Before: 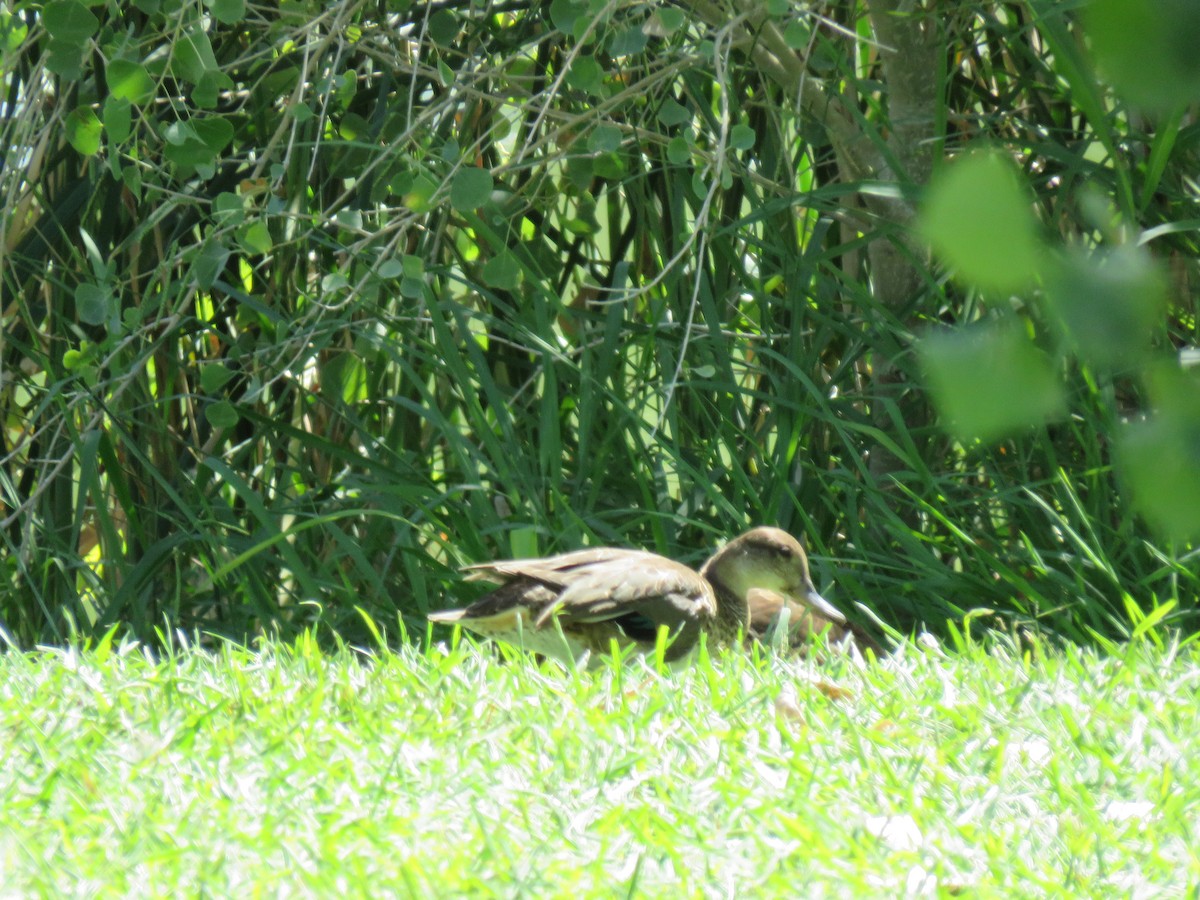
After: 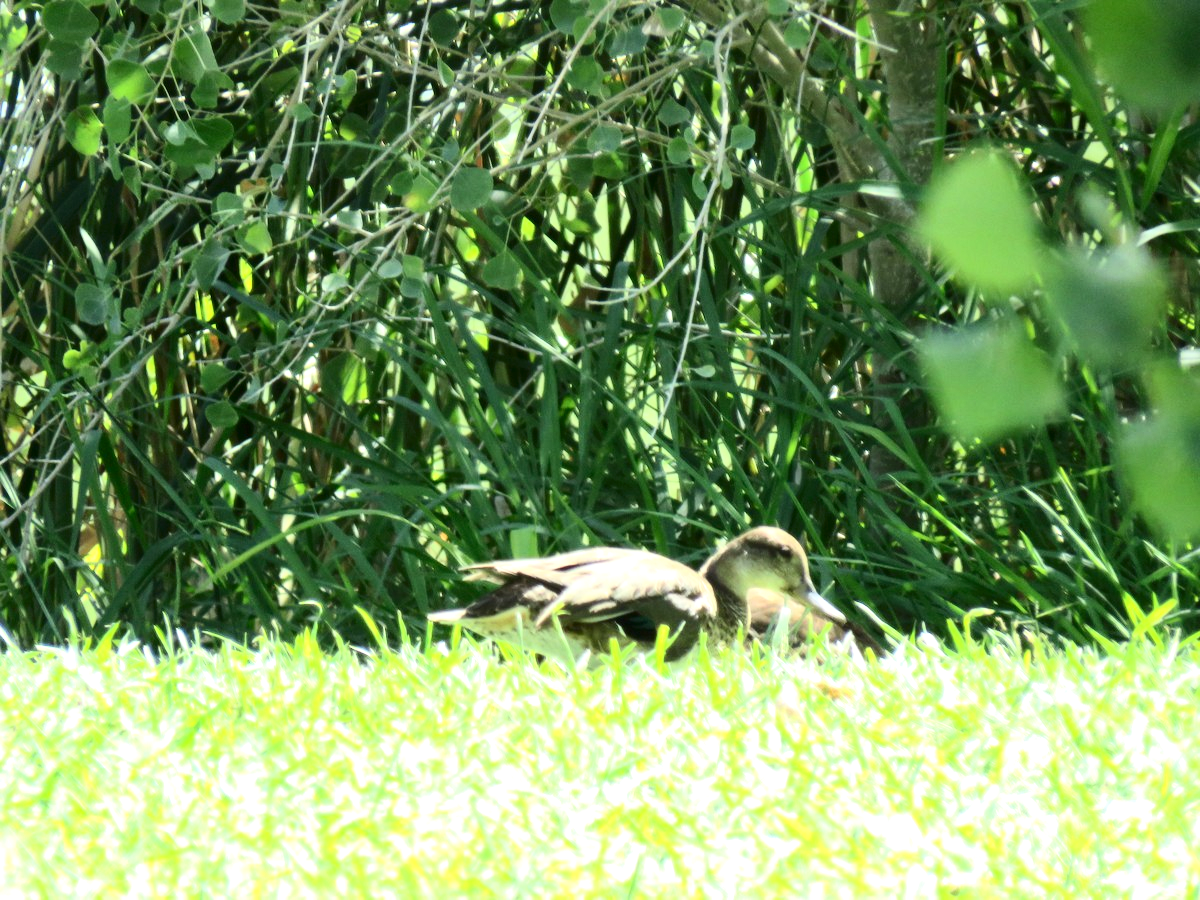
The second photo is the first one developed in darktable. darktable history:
exposure: black level correction 0.001, exposure 0.498 EV, compensate highlight preservation false
contrast brightness saturation: contrast 0.273
